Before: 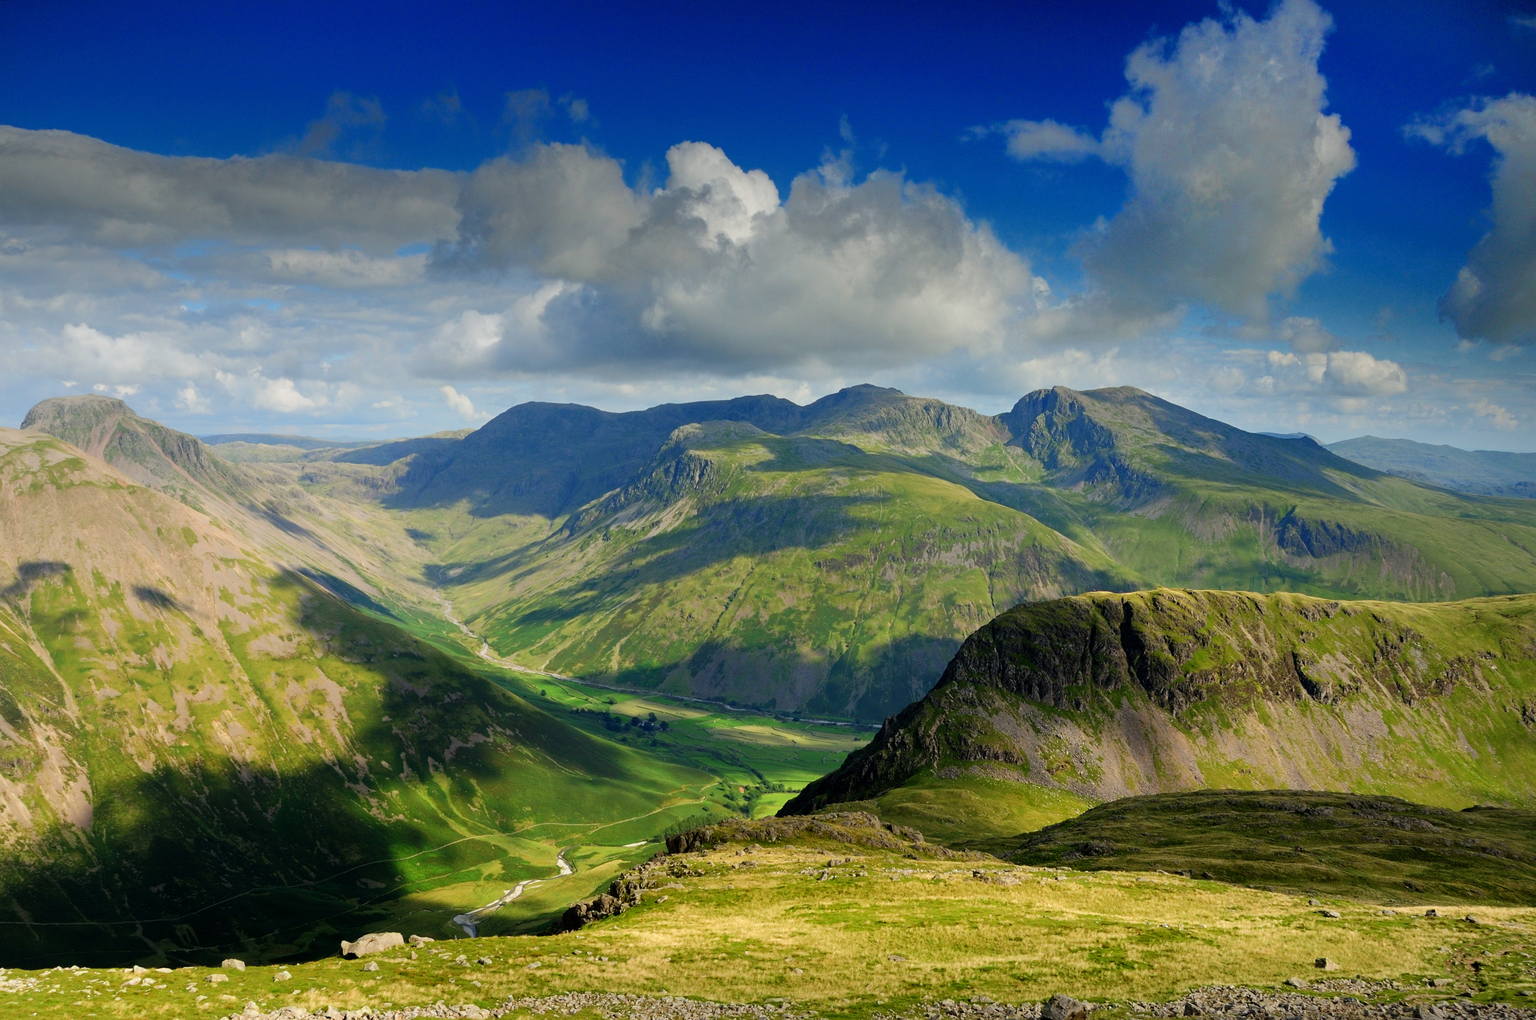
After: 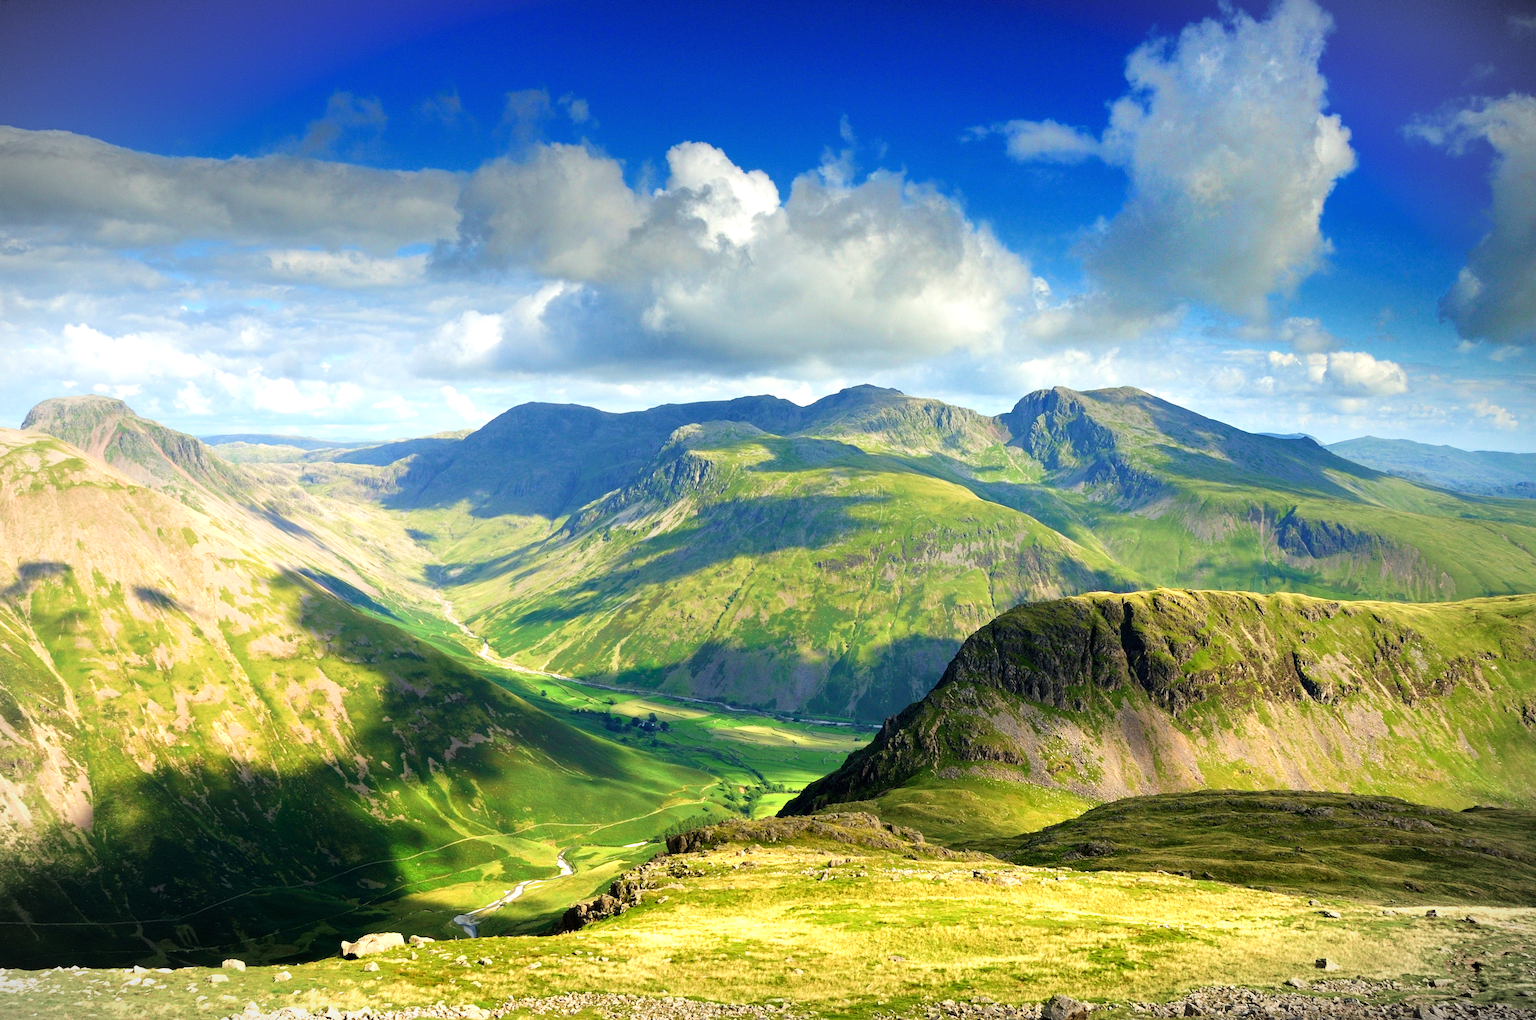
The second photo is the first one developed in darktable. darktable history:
exposure: black level correction 0, exposure 0.95 EV, compensate highlight preservation false
vignetting: fall-off start 99.36%, brightness -0.448, saturation -0.688, width/height ratio 1.31
velvia: on, module defaults
